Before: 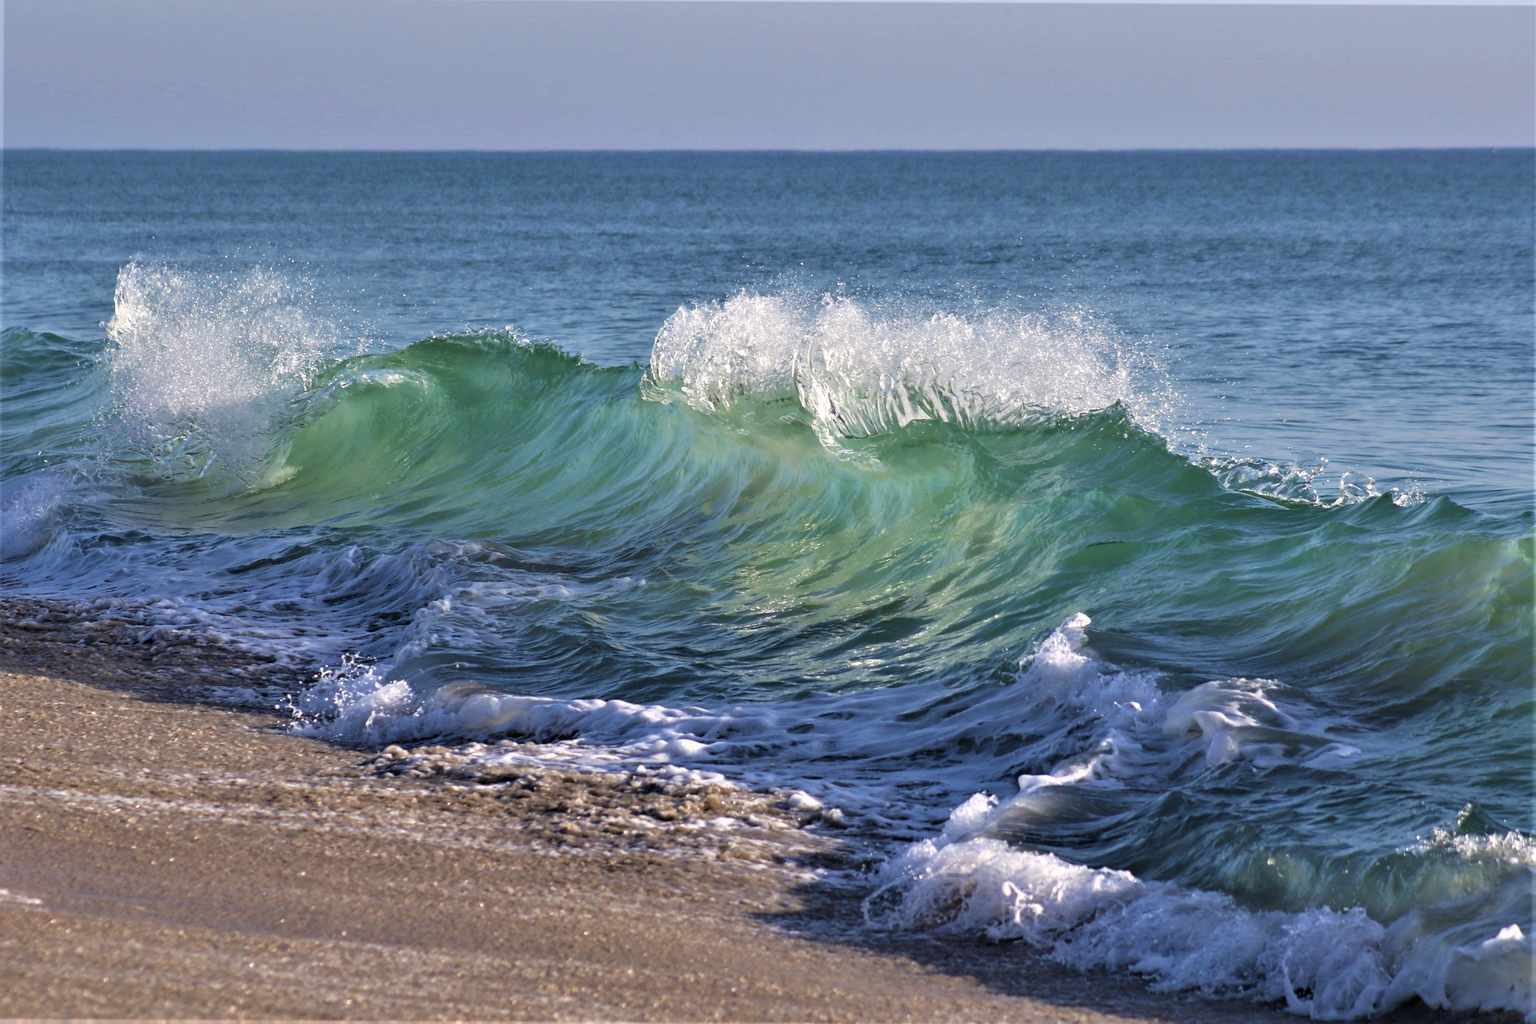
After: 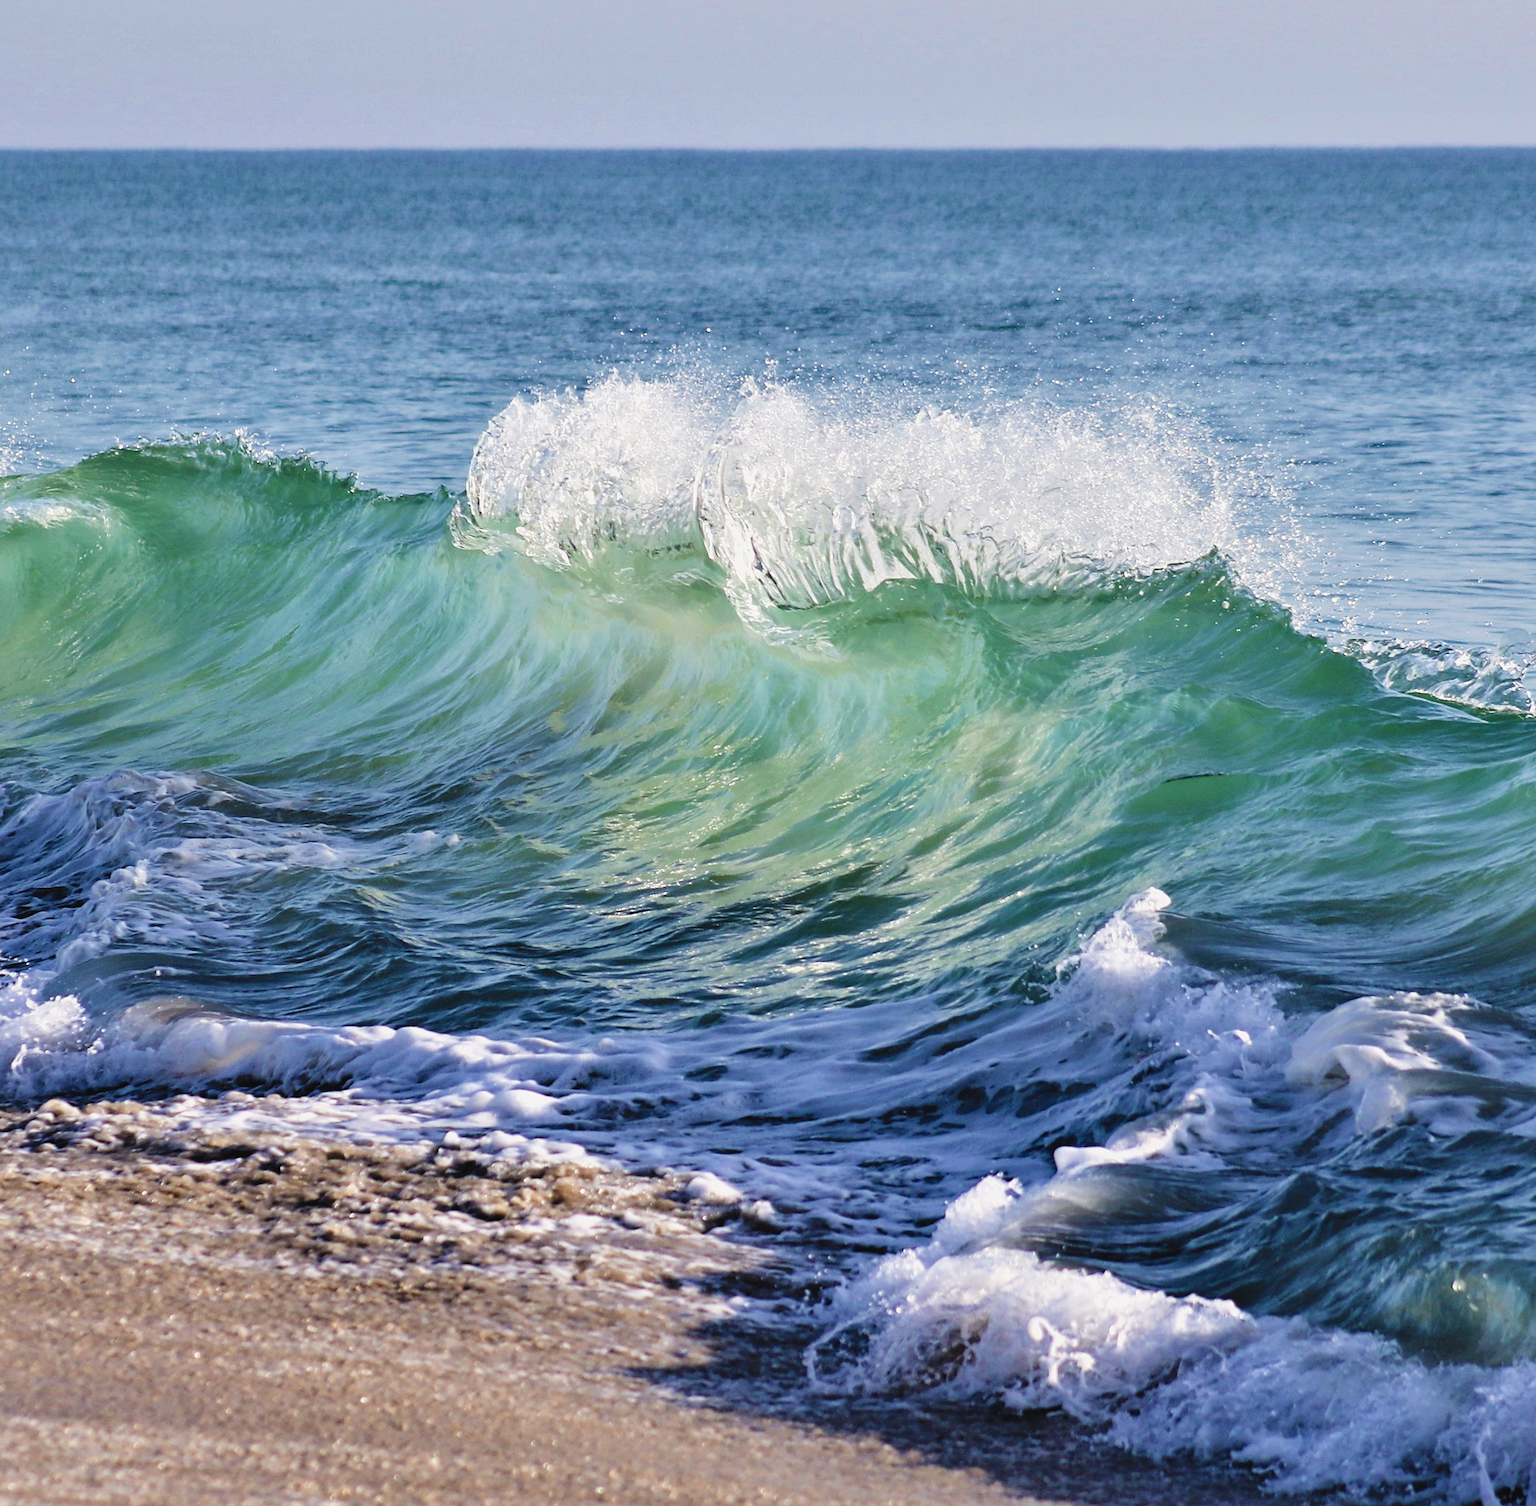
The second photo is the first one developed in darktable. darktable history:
tone curve: curves: ch0 [(0, 0.037) (0.045, 0.055) (0.155, 0.138) (0.29, 0.325) (0.428, 0.513) (0.604, 0.71) (0.824, 0.882) (1, 0.965)]; ch1 [(0, 0) (0.339, 0.334) (0.445, 0.419) (0.476, 0.454) (0.498, 0.498) (0.53, 0.515) (0.557, 0.556) (0.609, 0.649) (0.716, 0.746) (1, 1)]; ch2 [(0, 0) (0.327, 0.318) (0.417, 0.426) (0.46, 0.453) (0.502, 0.5) (0.526, 0.52) (0.554, 0.541) (0.626, 0.65) (0.749, 0.746) (1, 1)], preserve colors none
crop and rotate: left 23.36%, top 5.637%, right 14.08%, bottom 2.327%
sharpen: on, module defaults
